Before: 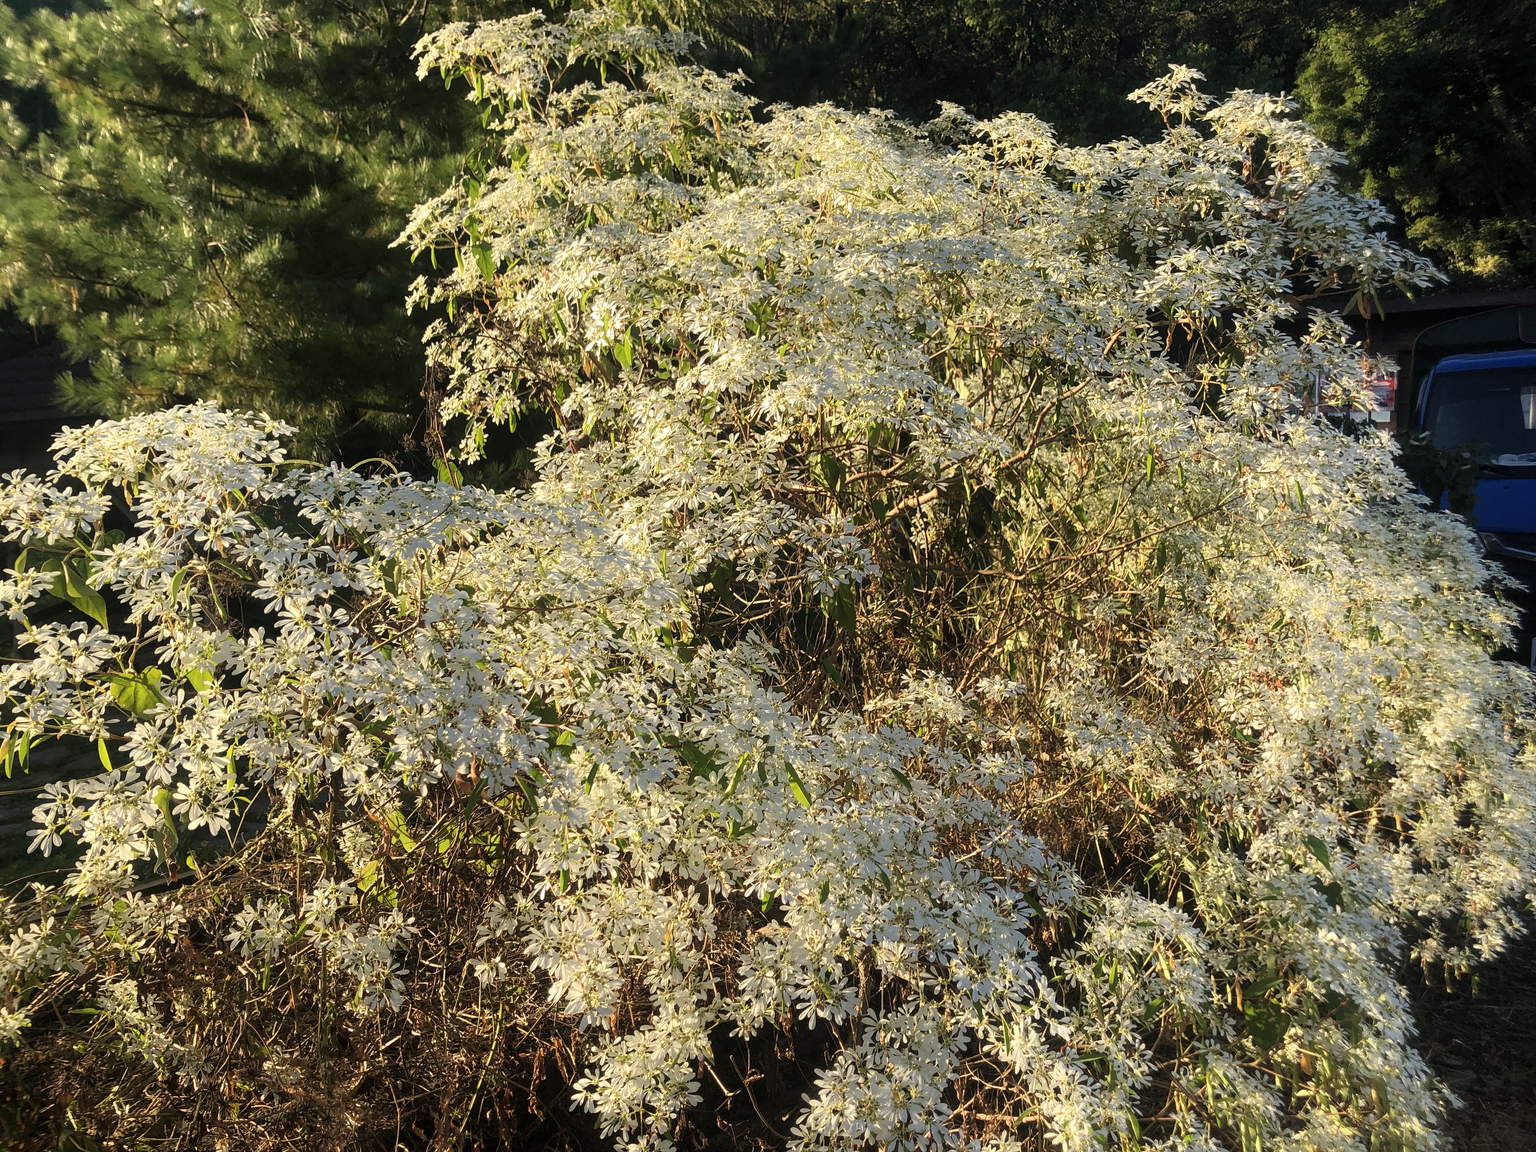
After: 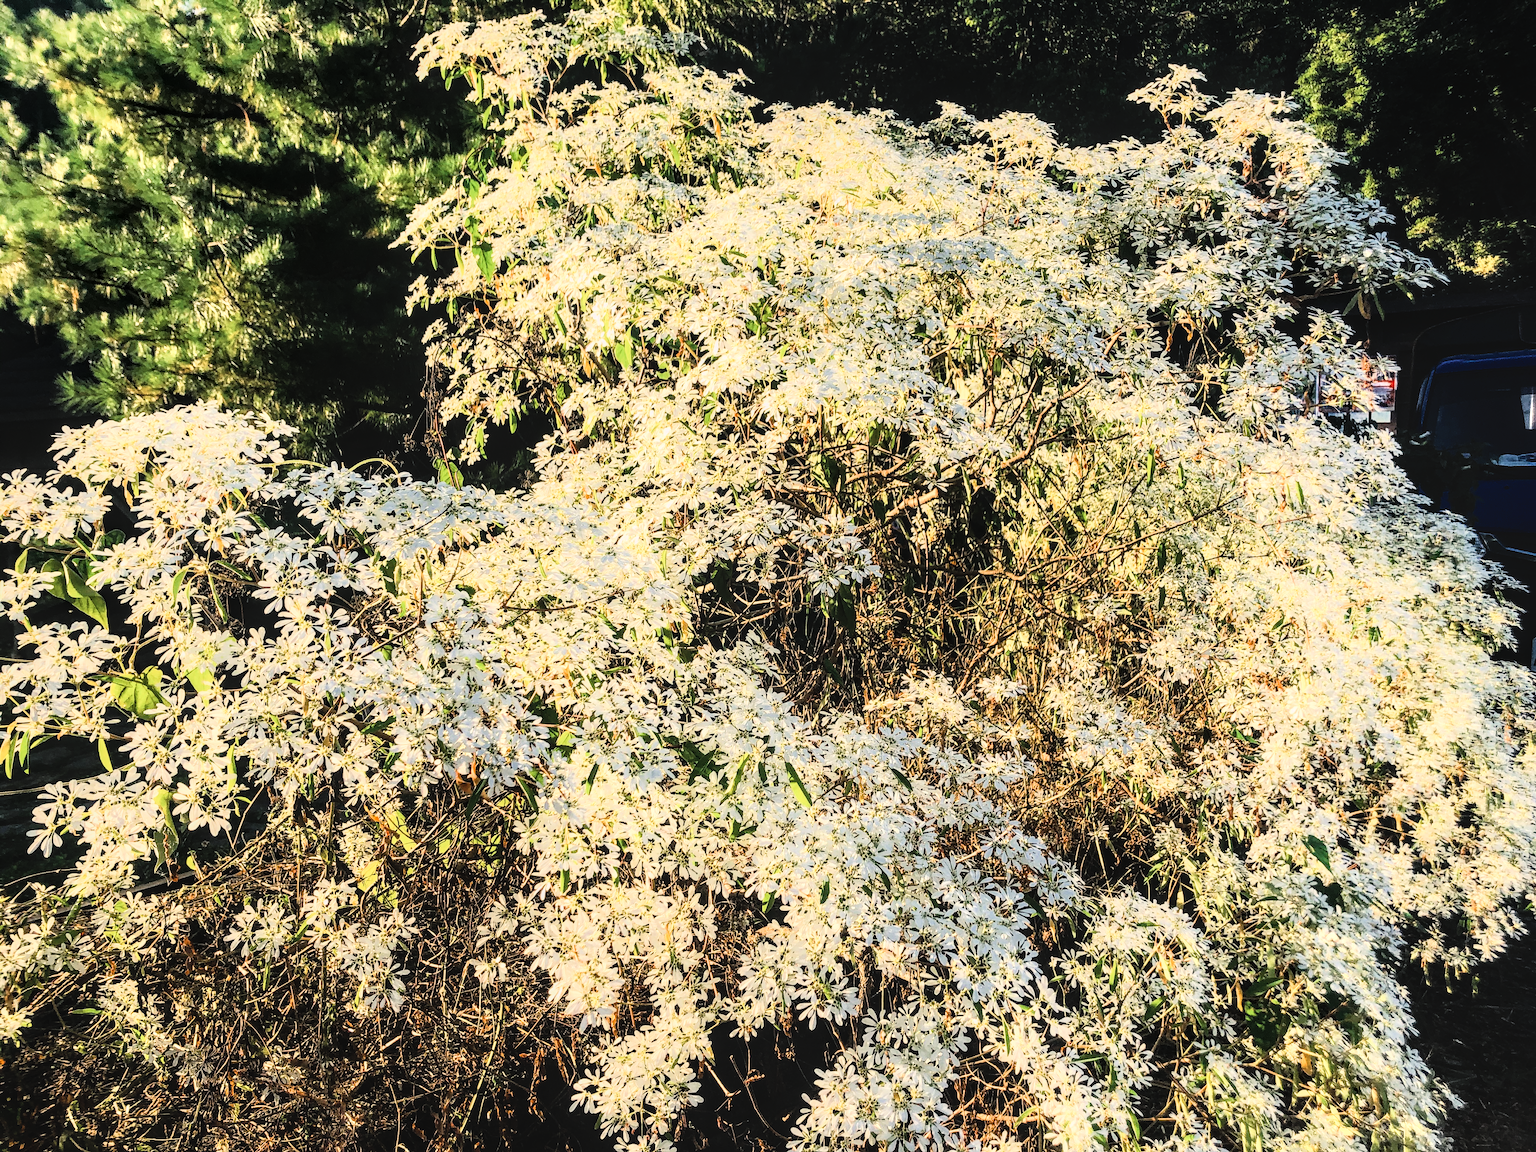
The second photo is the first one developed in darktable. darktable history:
local contrast: on, module defaults
color balance rgb: shadows lift › chroma 4.21%, shadows lift › hue 252.22°, highlights gain › chroma 1.36%, highlights gain › hue 50.24°, perceptual saturation grading › mid-tones 6.33%, perceptual saturation grading › shadows 72.44%, perceptual brilliance grading › highlights 11.59%, contrast 5.05%
color zones: curves: ch0 [(0, 0.5) (0.125, 0.4) (0.25, 0.5) (0.375, 0.4) (0.5, 0.4) (0.625, 0.35) (0.75, 0.35) (0.875, 0.5)]; ch1 [(0, 0.35) (0.125, 0.45) (0.25, 0.35) (0.375, 0.35) (0.5, 0.35) (0.625, 0.35) (0.75, 0.45) (0.875, 0.35)]; ch2 [(0, 0.6) (0.125, 0.5) (0.25, 0.5) (0.375, 0.6) (0.5, 0.6) (0.625, 0.5) (0.75, 0.5) (0.875, 0.5)]
color correction: saturation 0.85
rgb curve: curves: ch0 [(0, 0) (0.21, 0.15) (0.24, 0.21) (0.5, 0.75) (0.75, 0.96) (0.89, 0.99) (1, 1)]; ch1 [(0, 0.02) (0.21, 0.13) (0.25, 0.2) (0.5, 0.67) (0.75, 0.9) (0.89, 0.97) (1, 1)]; ch2 [(0, 0.02) (0.21, 0.13) (0.25, 0.2) (0.5, 0.67) (0.75, 0.9) (0.89, 0.97) (1, 1)], compensate middle gray true
